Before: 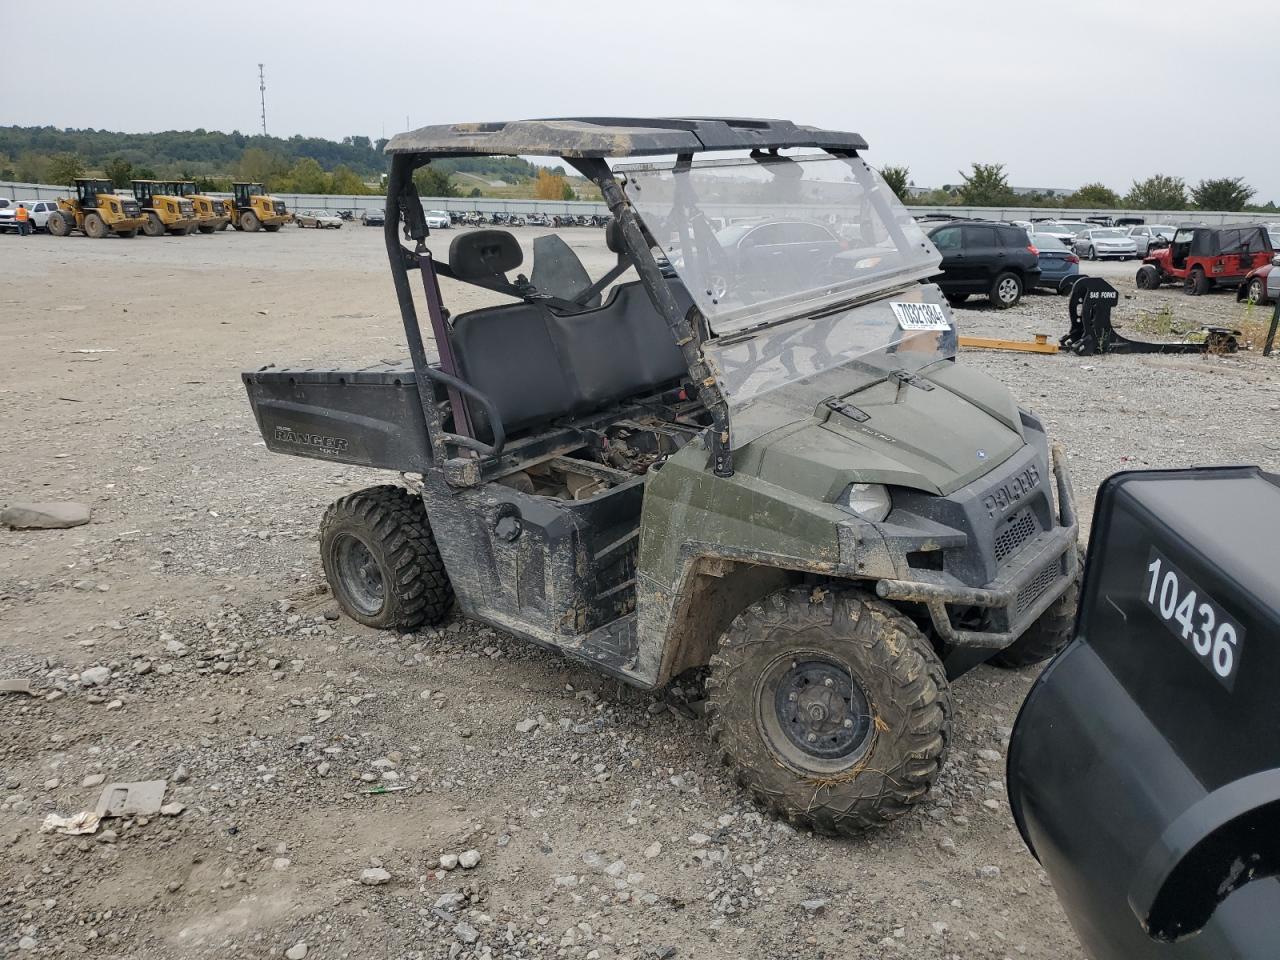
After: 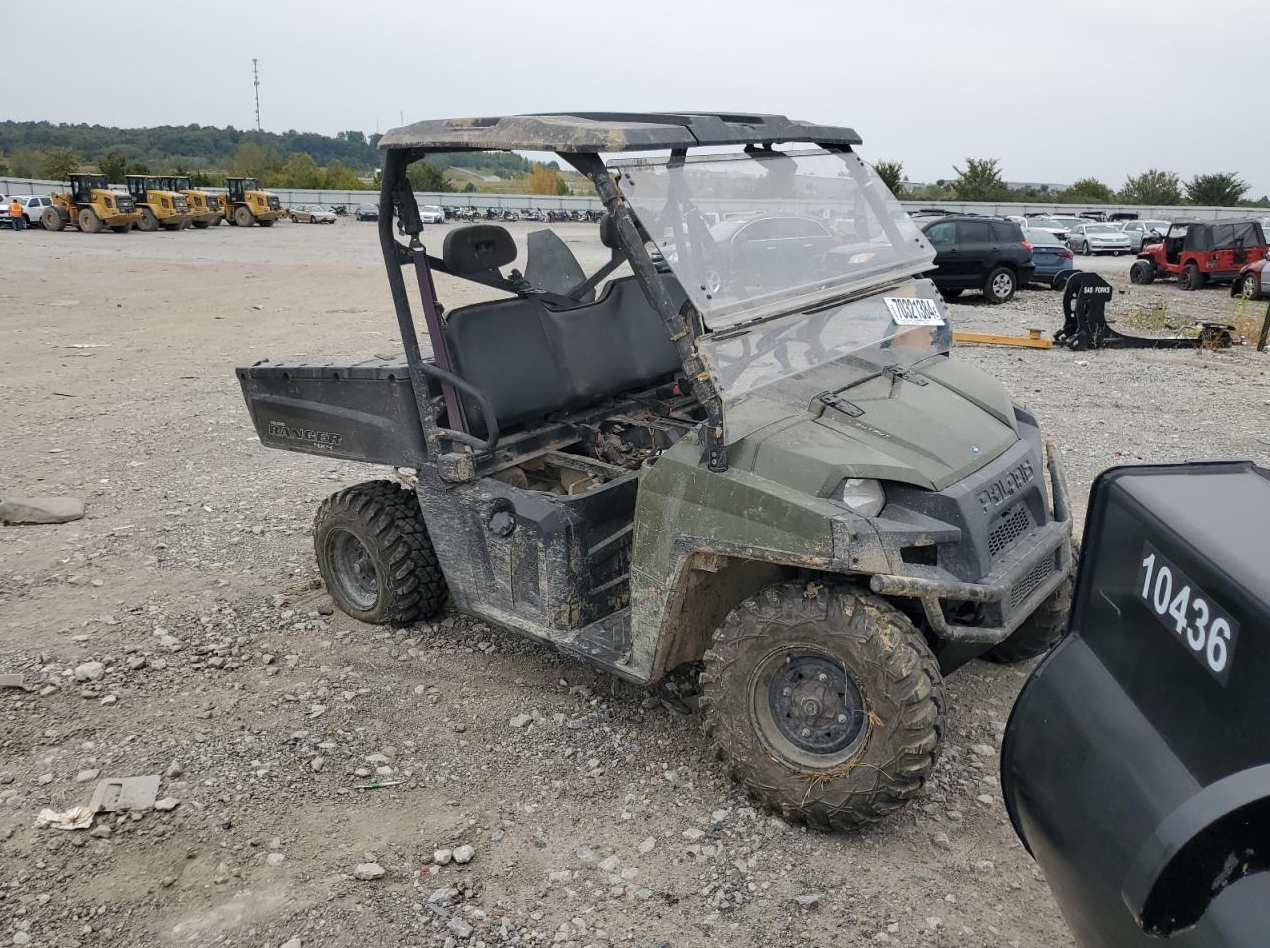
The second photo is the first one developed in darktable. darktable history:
crop: left 0.488%, top 0.583%, right 0.226%, bottom 0.591%
